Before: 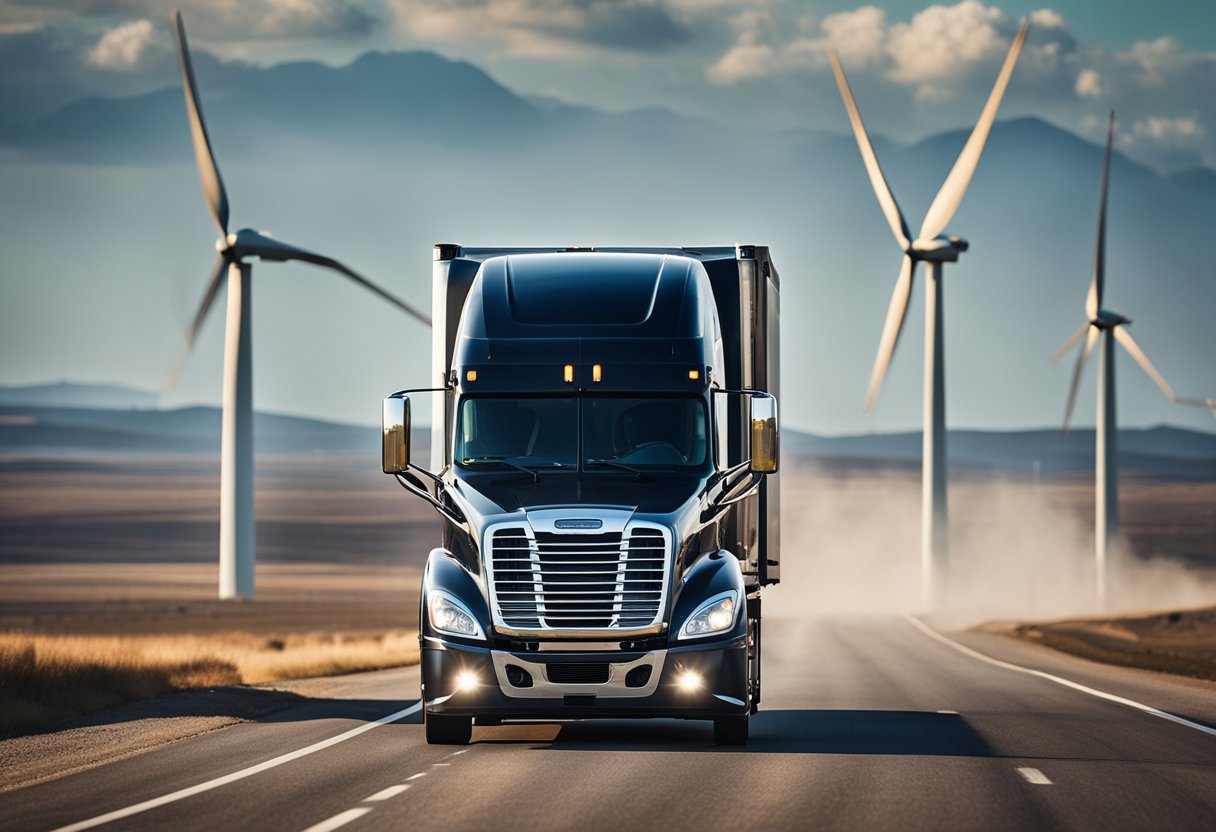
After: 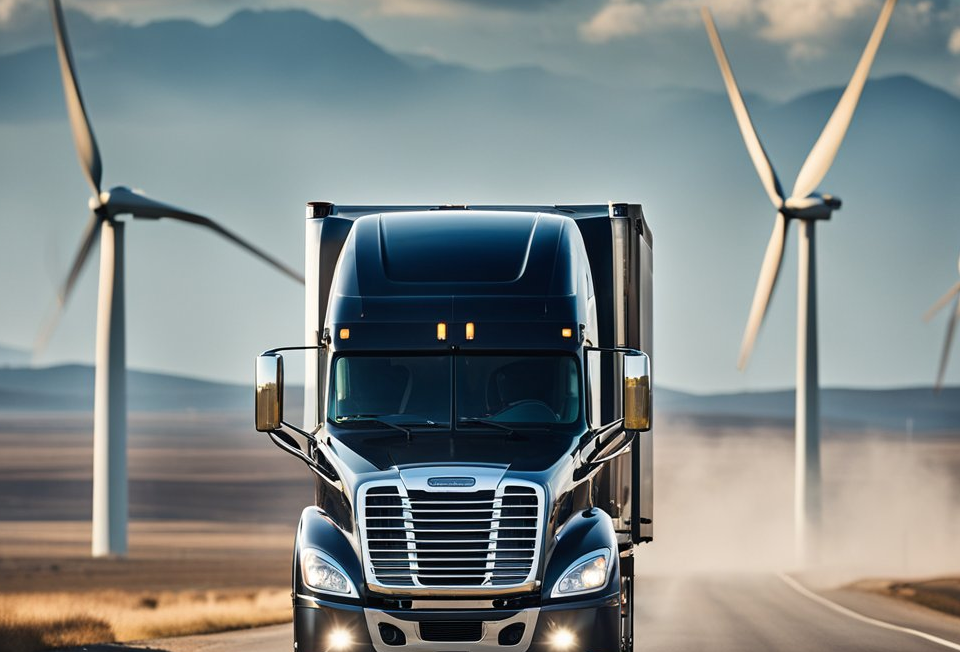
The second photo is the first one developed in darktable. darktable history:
crop and rotate: left 10.524%, top 5.099%, right 10.482%, bottom 16.505%
